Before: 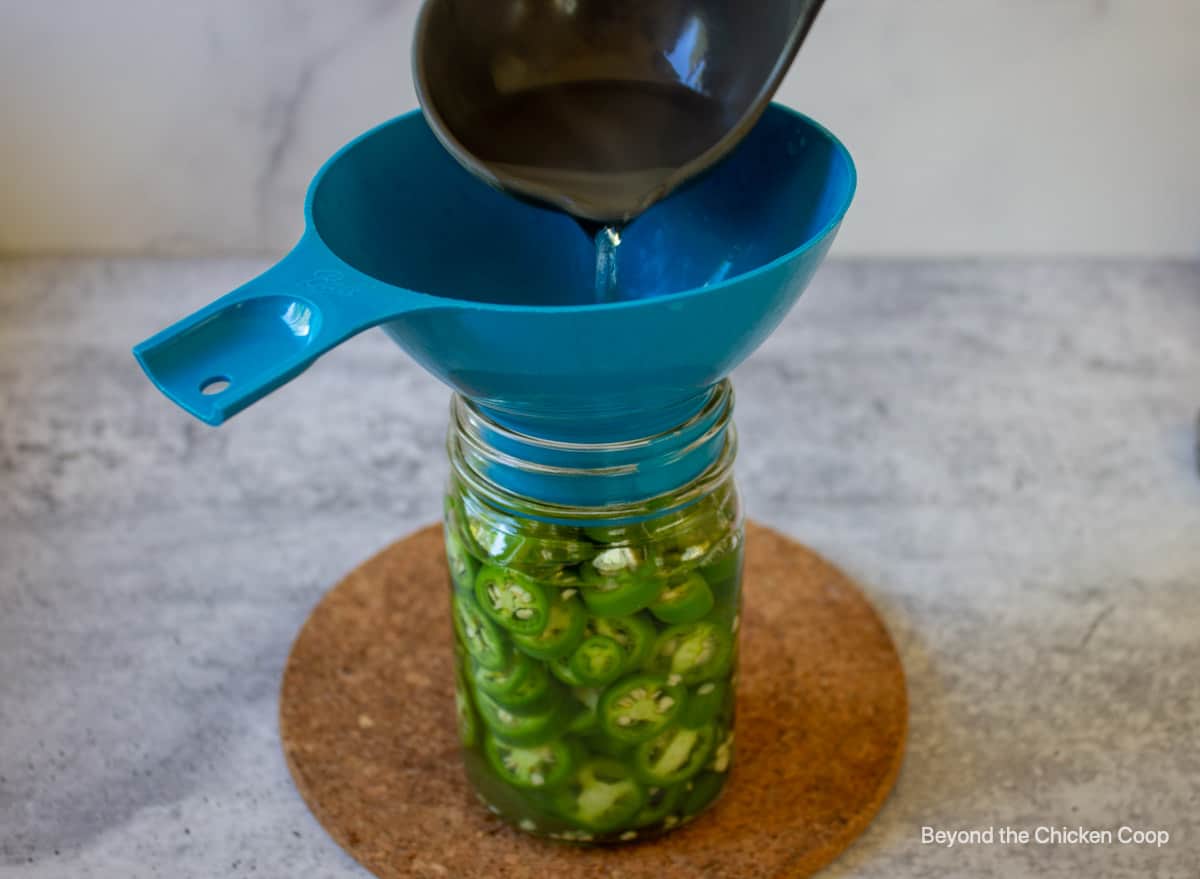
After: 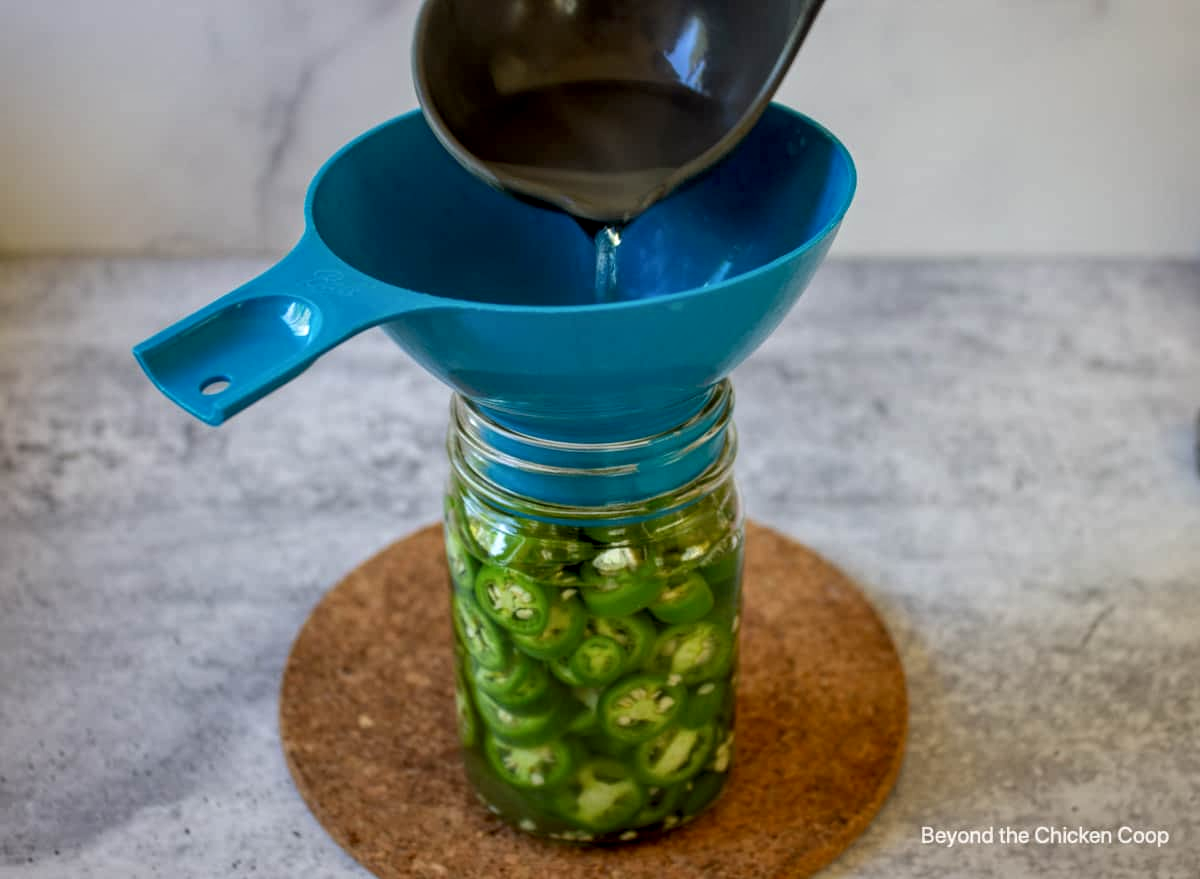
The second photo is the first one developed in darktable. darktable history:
local contrast: highlights 89%, shadows 83%
